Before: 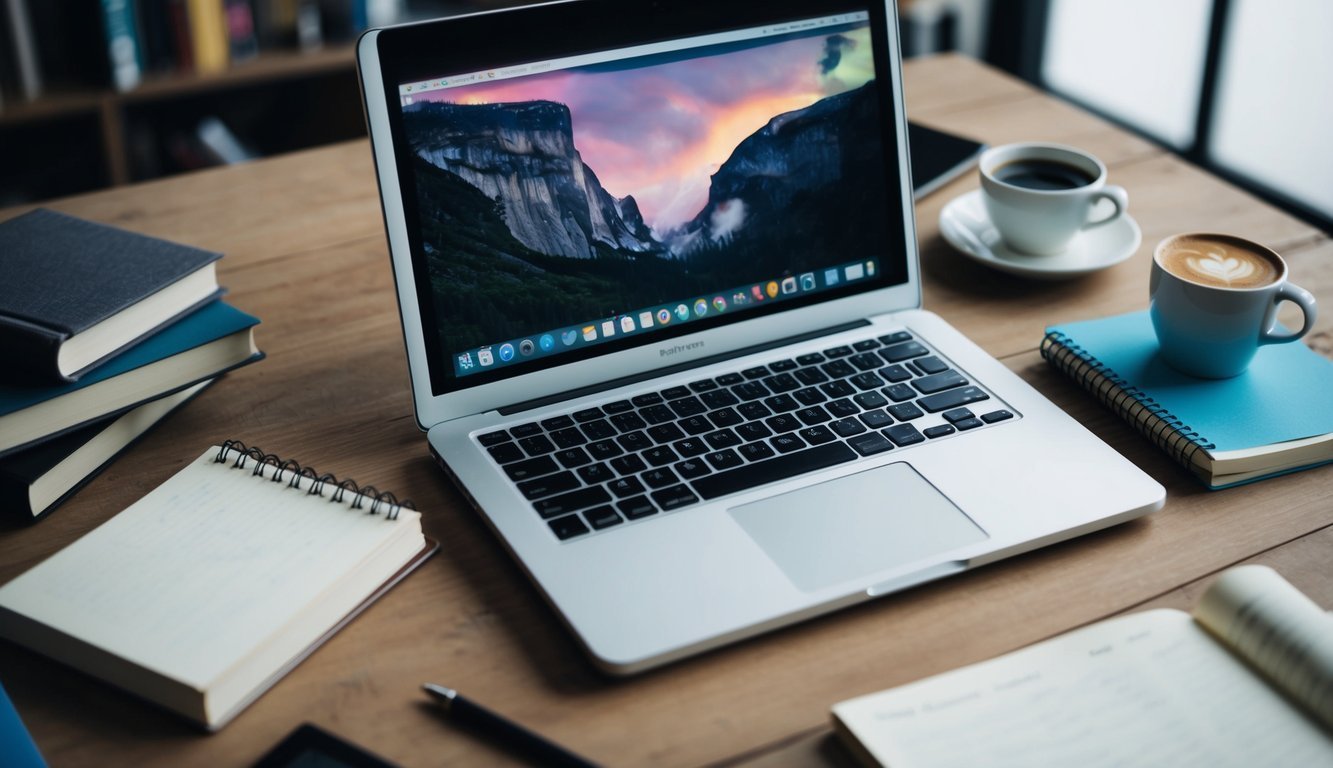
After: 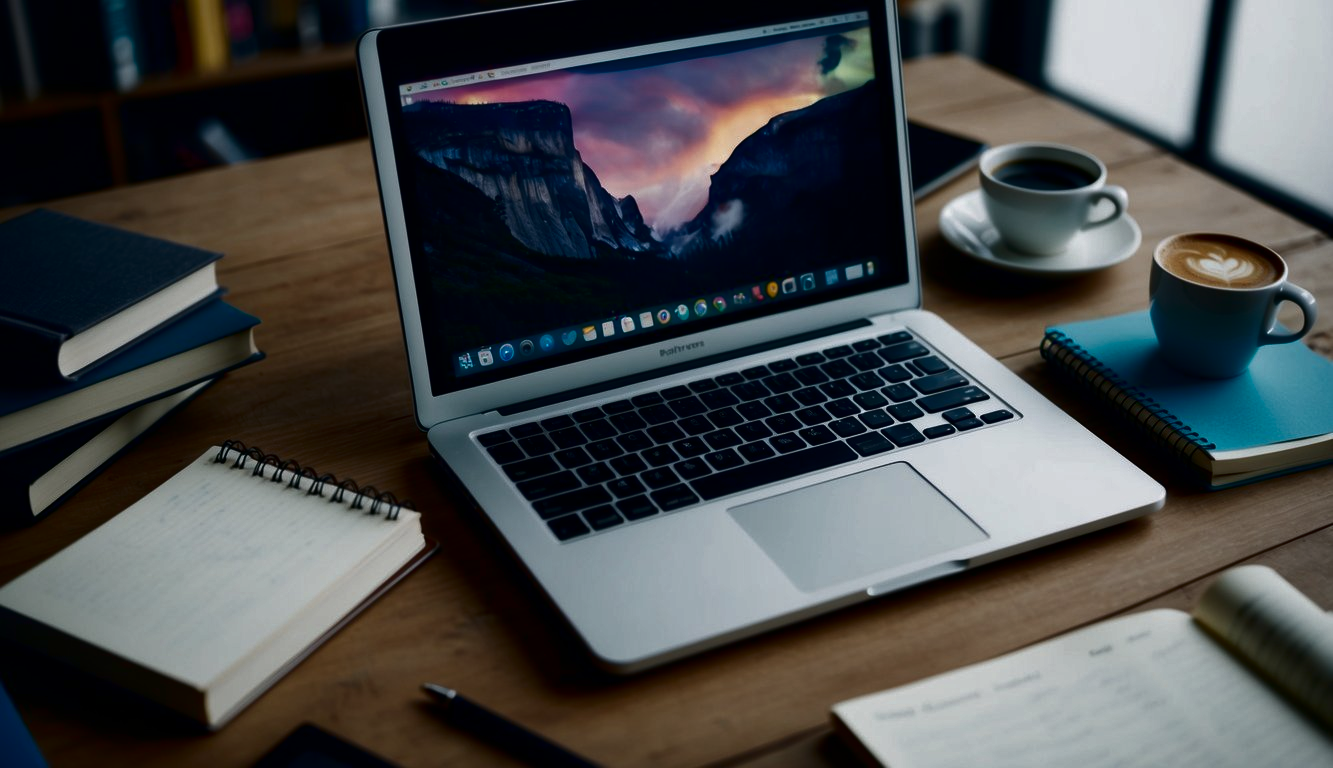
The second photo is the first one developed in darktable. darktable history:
contrast brightness saturation: brightness -0.527
